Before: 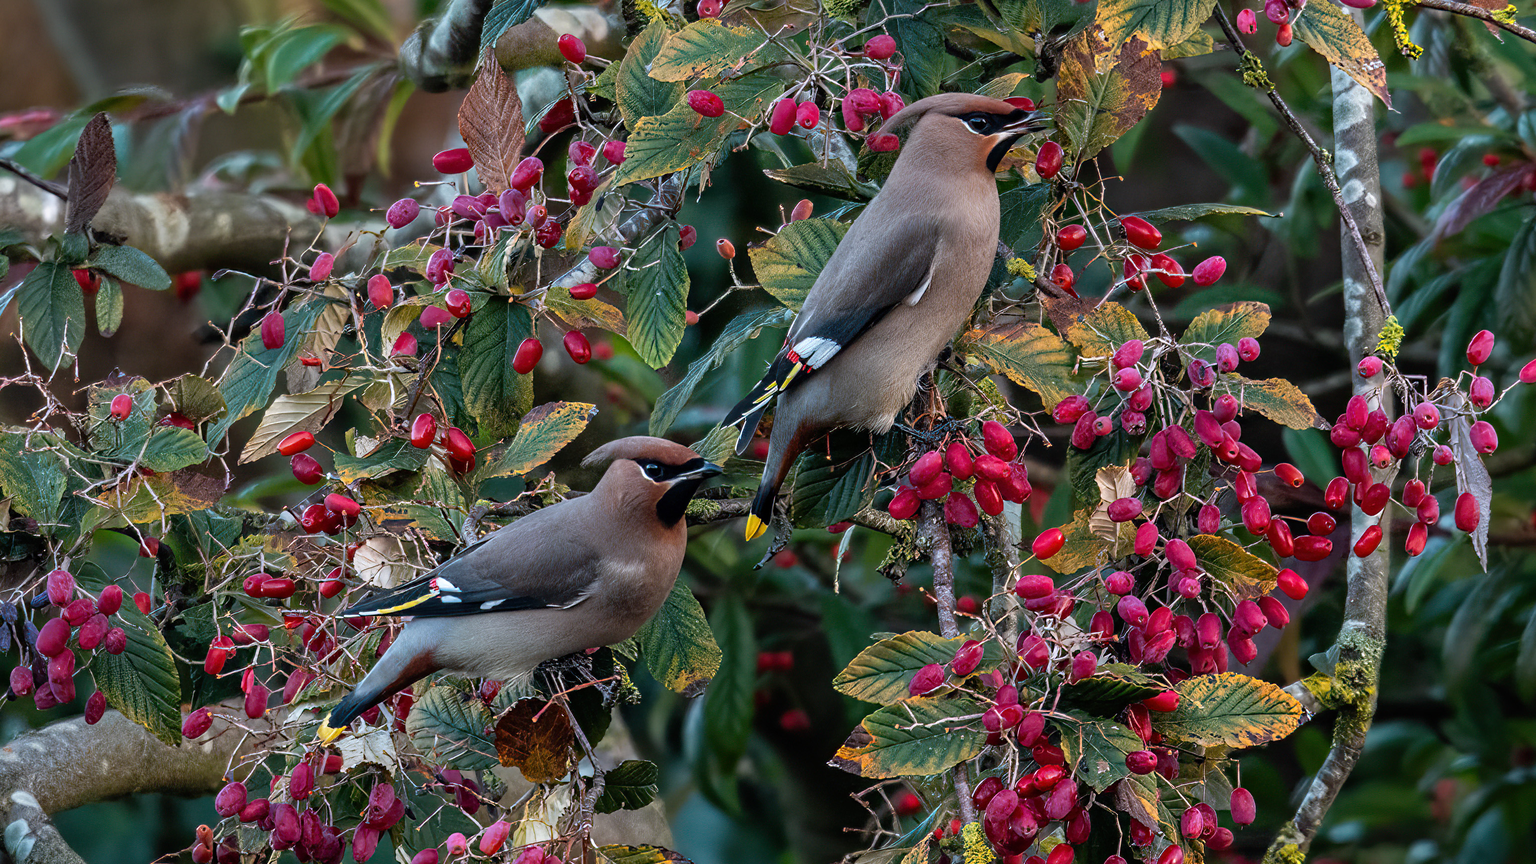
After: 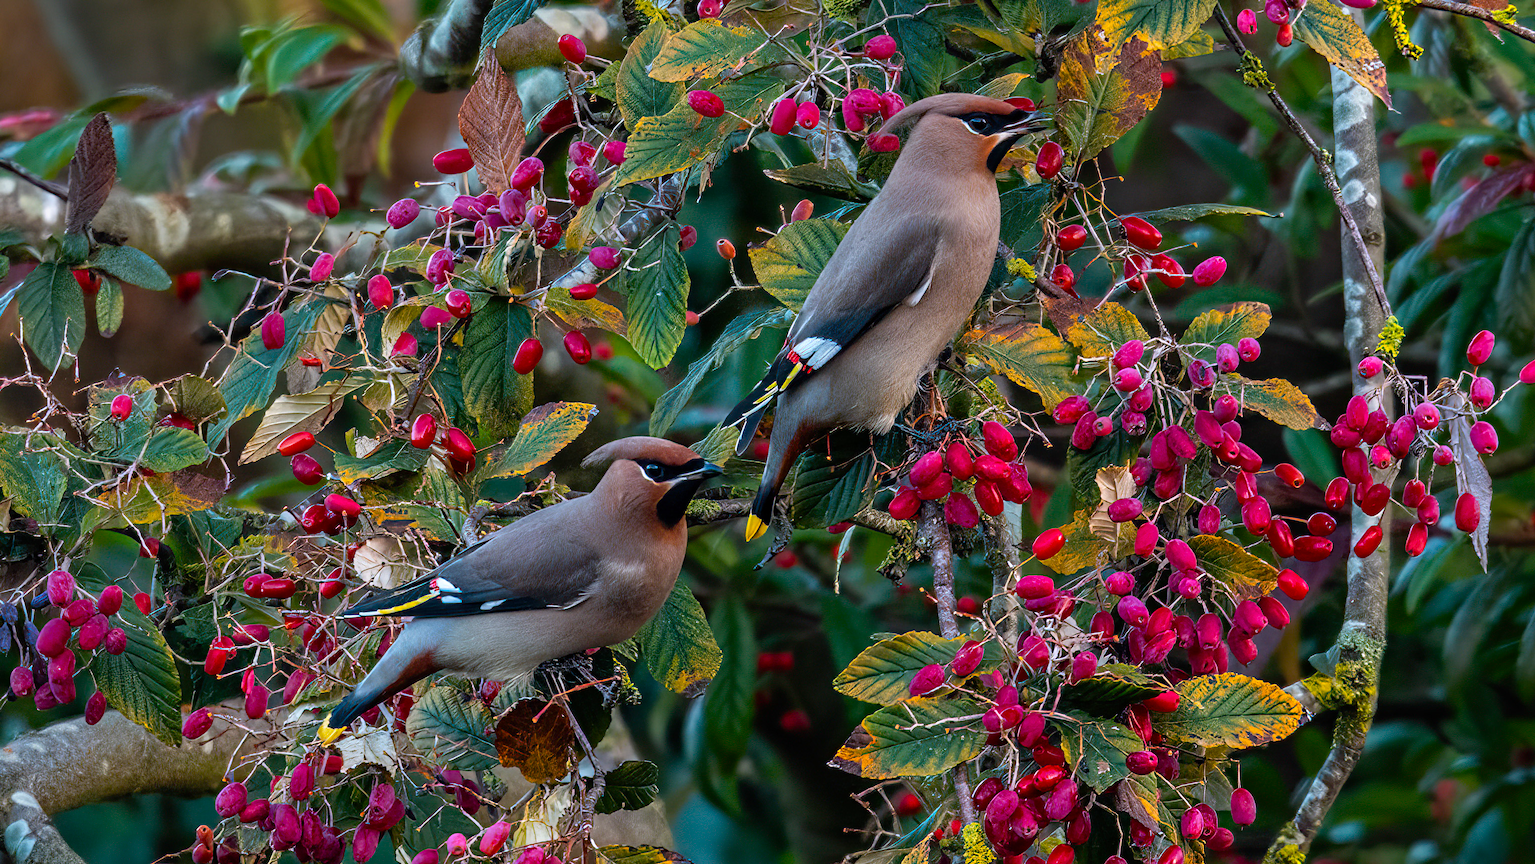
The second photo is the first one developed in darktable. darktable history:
color balance rgb: linear chroma grading › global chroma 15.498%, perceptual saturation grading › global saturation 19.438%
